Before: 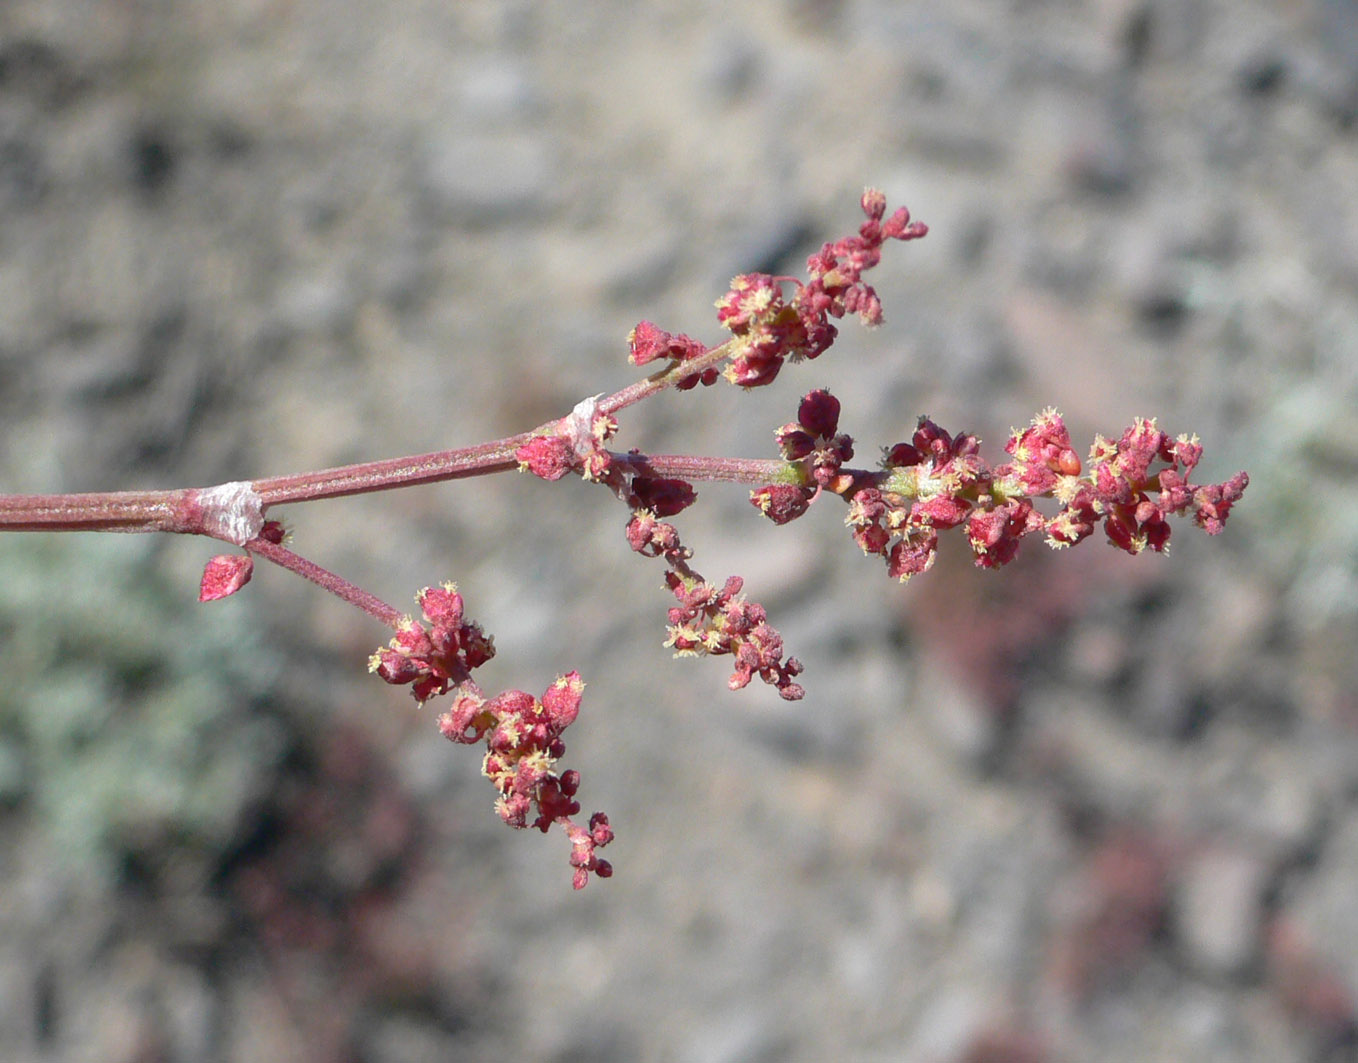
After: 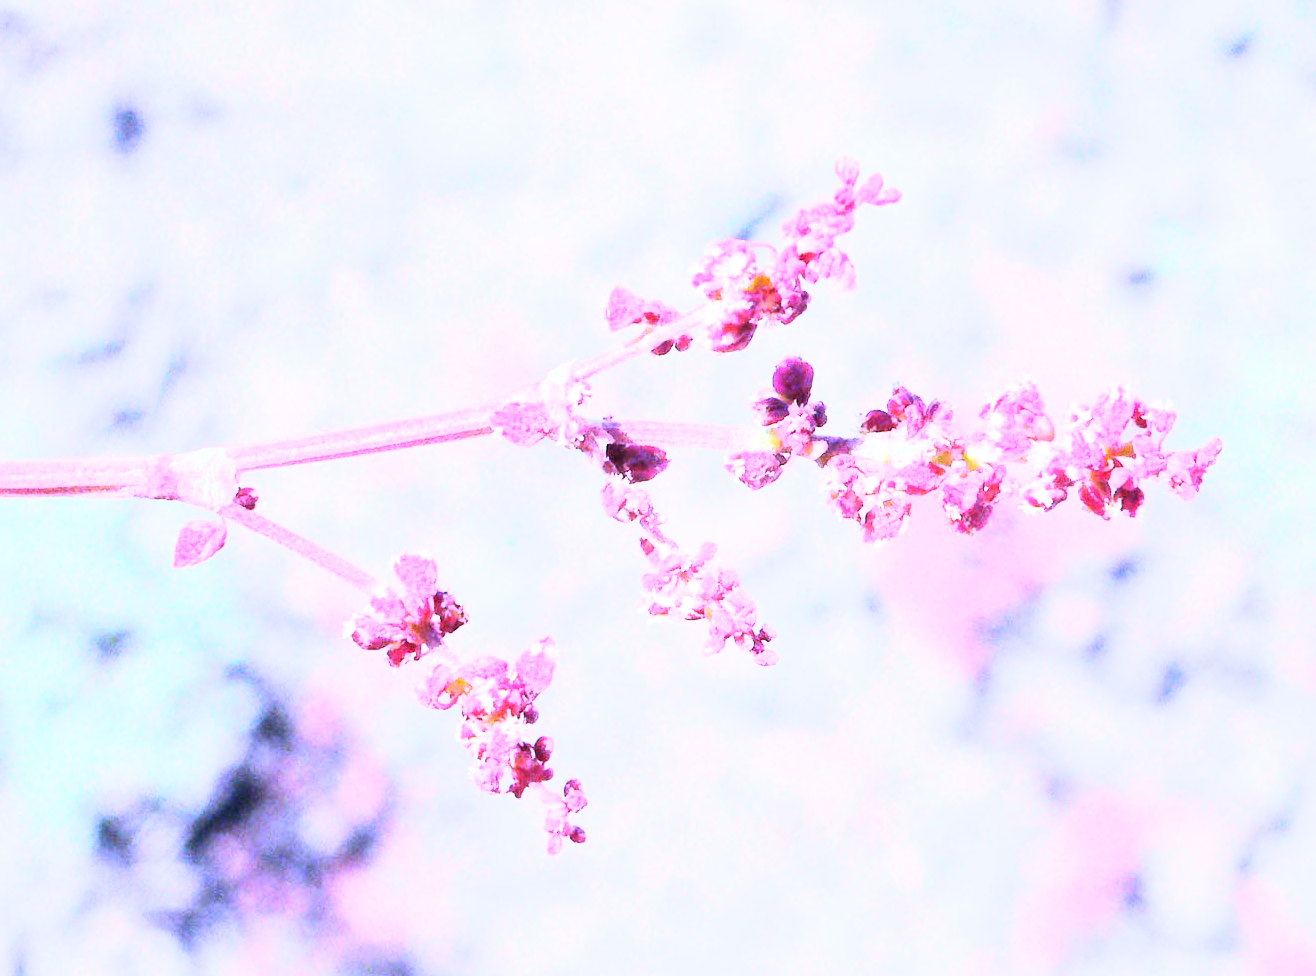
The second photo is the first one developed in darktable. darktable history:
exposure: black level correction 0, exposure 1.75 EV, compensate exposure bias true, compensate highlight preservation false
rgb curve: curves: ch0 [(0, 0) (0.21, 0.15) (0.24, 0.21) (0.5, 0.75) (0.75, 0.96) (0.89, 0.99) (1, 1)]; ch1 [(0, 0.02) (0.21, 0.13) (0.25, 0.2) (0.5, 0.67) (0.75, 0.9) (0.89, 0.97) (1, 1)]; ch2 [(0, 0.02) (0.21, 0.13) (0.25, 0.2) (0.5, 0.67) (0.75, 0.9) (0.89, 0.97) (1, 1)], compensate middle gray true
white balance: red 0.98, blue 1.61
crop: left 1.964%, top 3.251%, right 1.122%, bottom 4.933%
